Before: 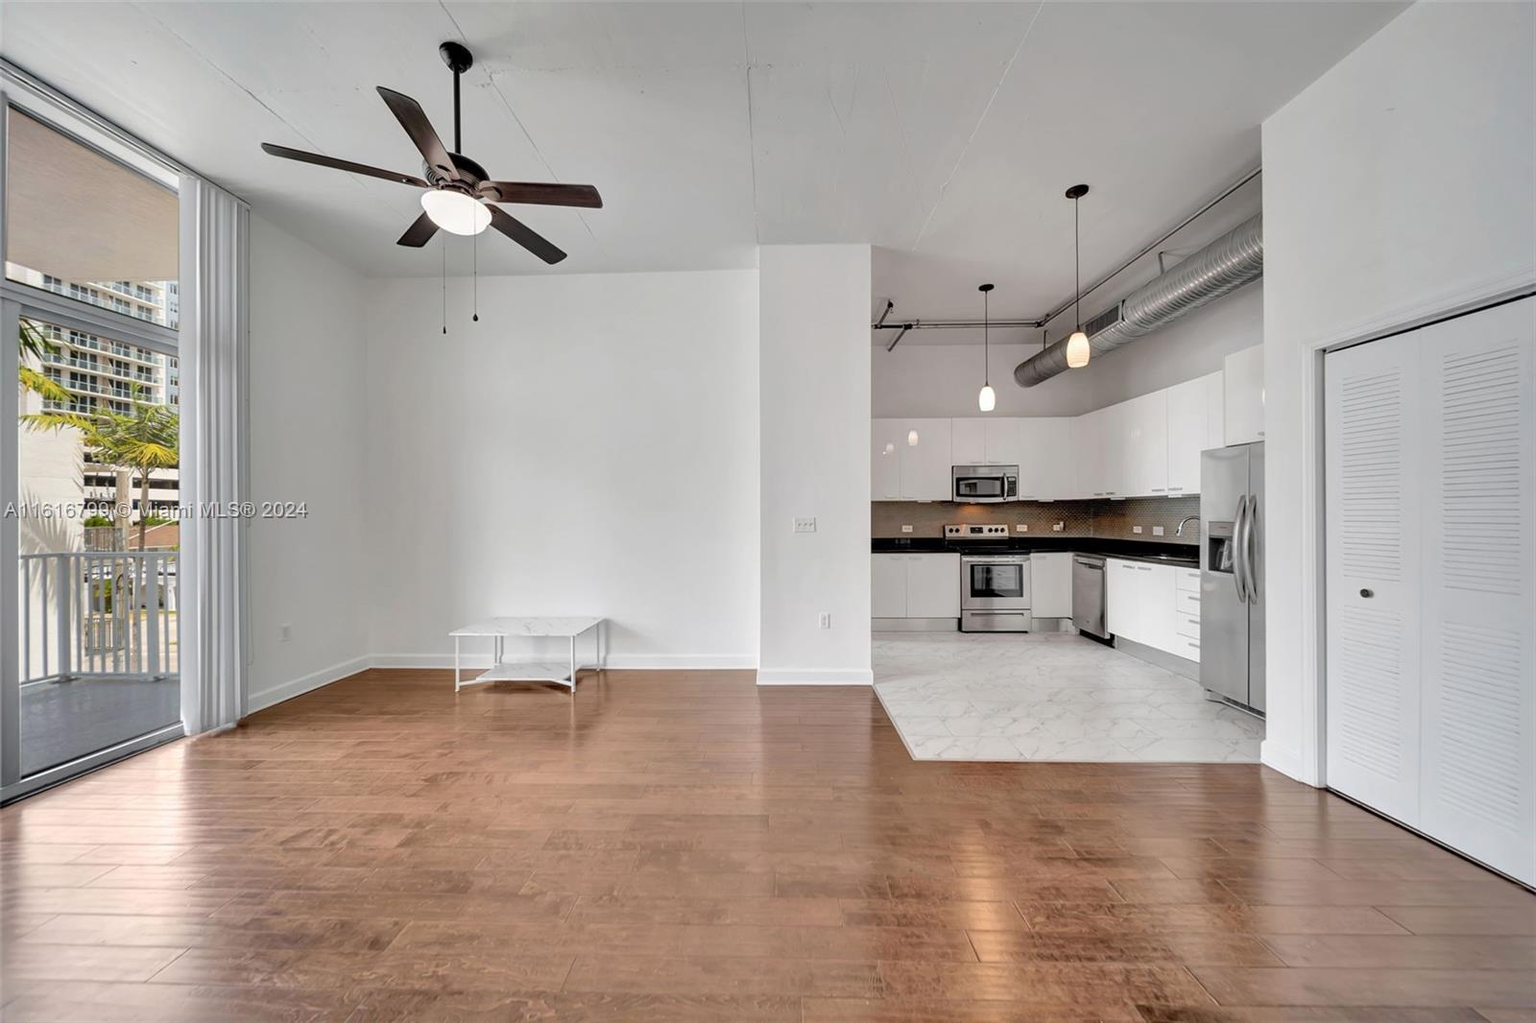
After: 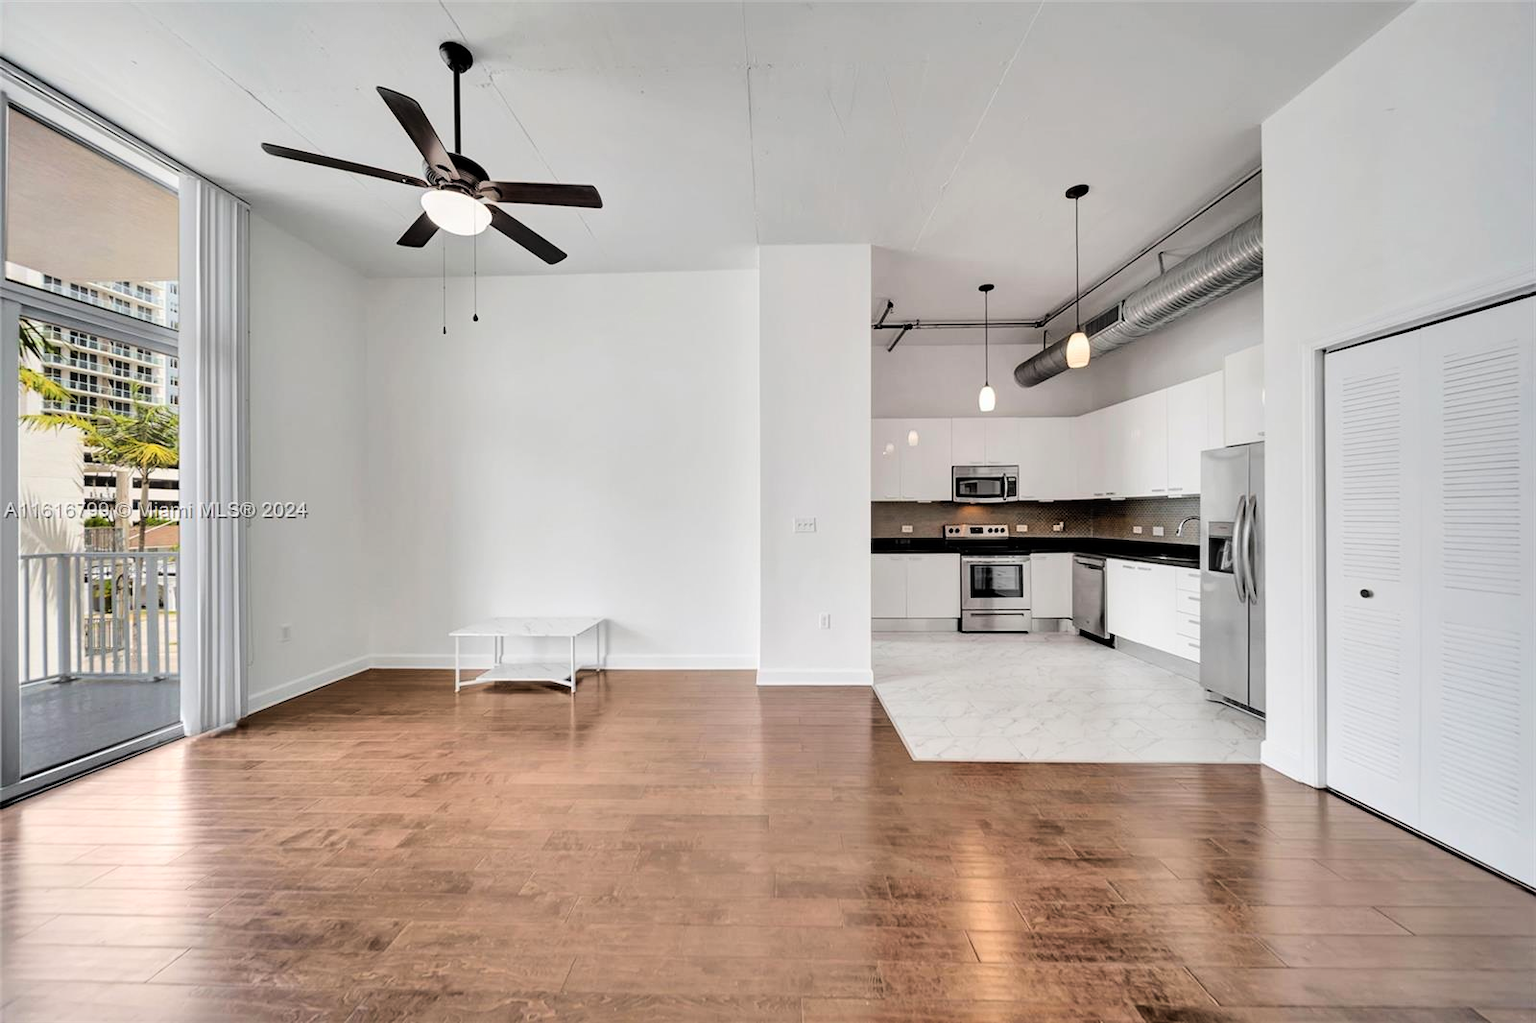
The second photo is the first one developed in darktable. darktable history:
tone curve: curves: ch0 [(0, 0) (0.126, 0.061) (0.338, 0.285) (0.494, 0.518) (0.703, 0.762) (1, 1)]; ch1 [(0, 0) (0.389, 0.313) (0.457, 0.442) (0.5, 0.501) (0.55, 0.578) (1, 1)]; ch2 [(0, 0) (0.44, 0.424) (0.501, 0.499) (0.557, 0.564) (0.613, 0.67) (0.707, 0.746) (1, 1)], color space Lab, linked channels, preserve colors none
